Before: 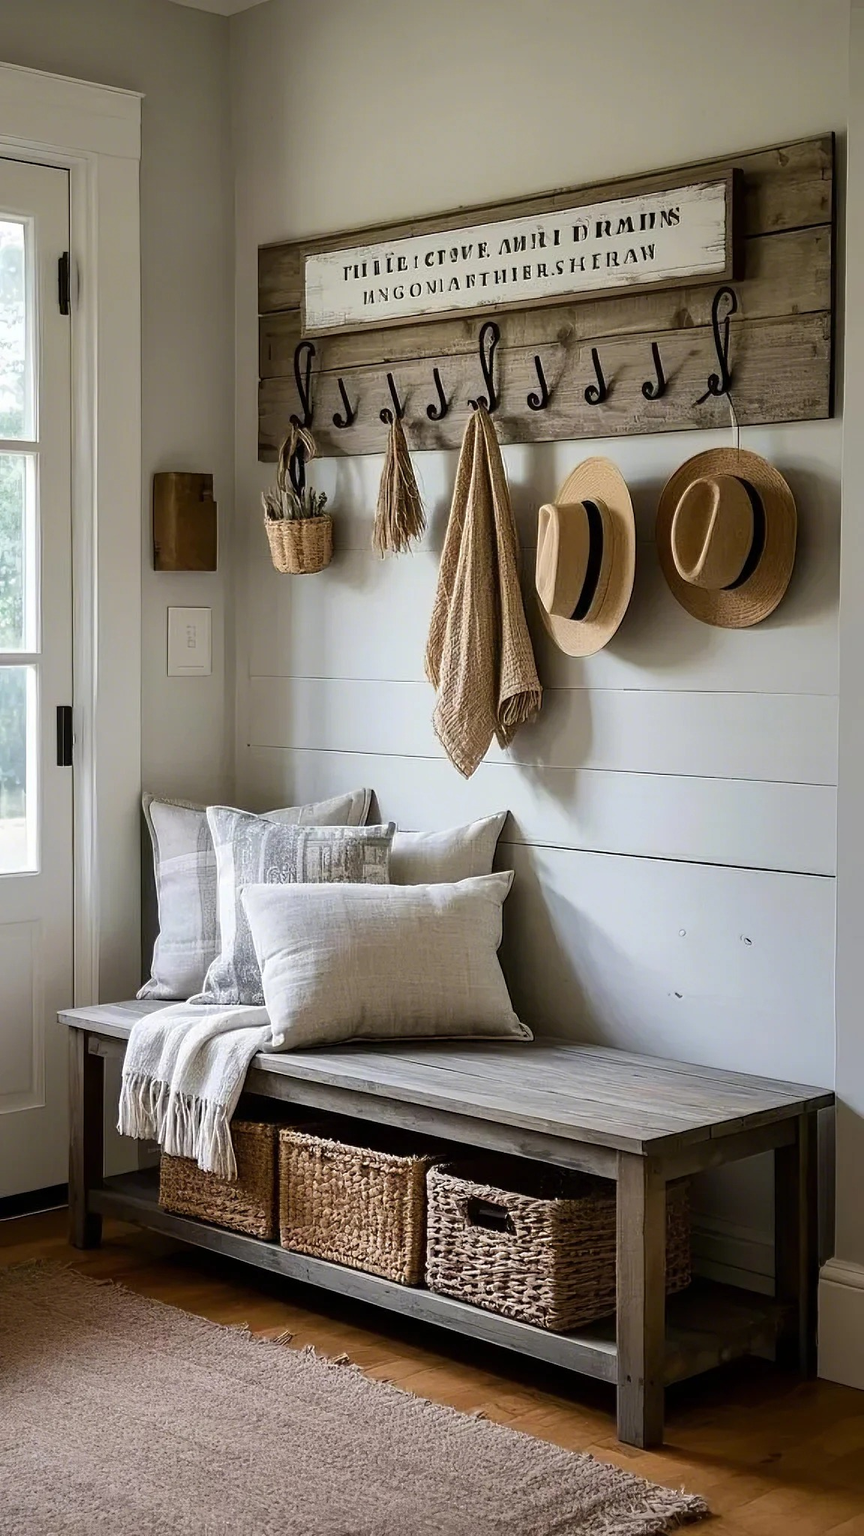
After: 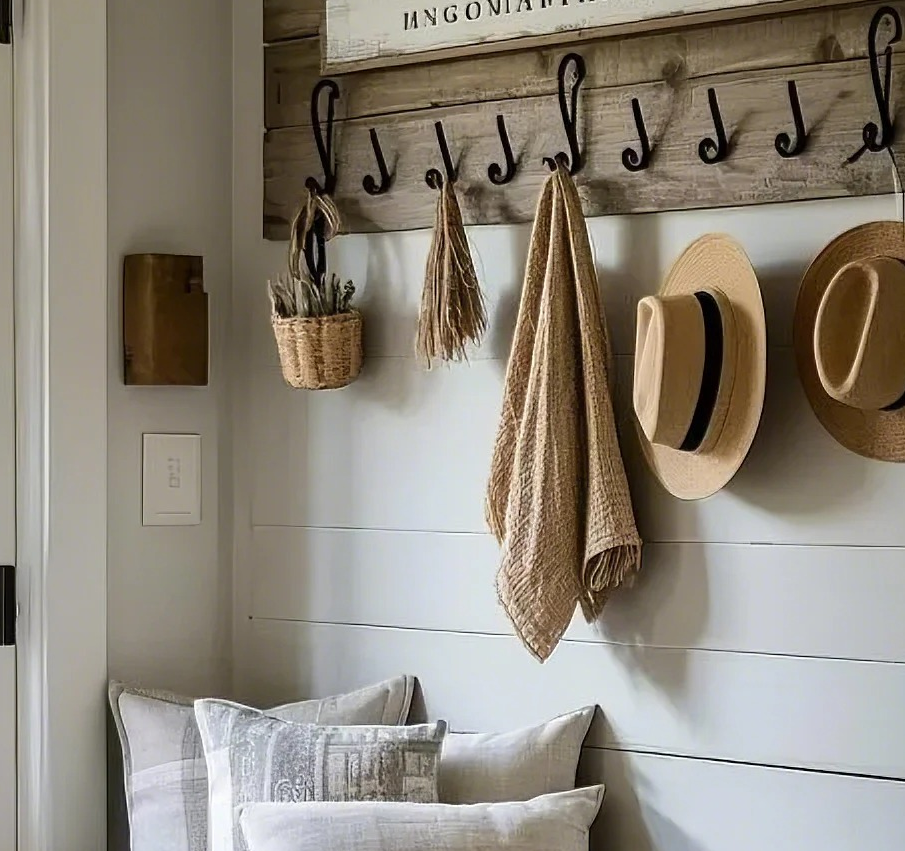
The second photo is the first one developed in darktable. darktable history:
exposure: compensate highlight preservation false
crop: left 7.036%, top 18.398%, right 14.379%, bottom 40.043%
